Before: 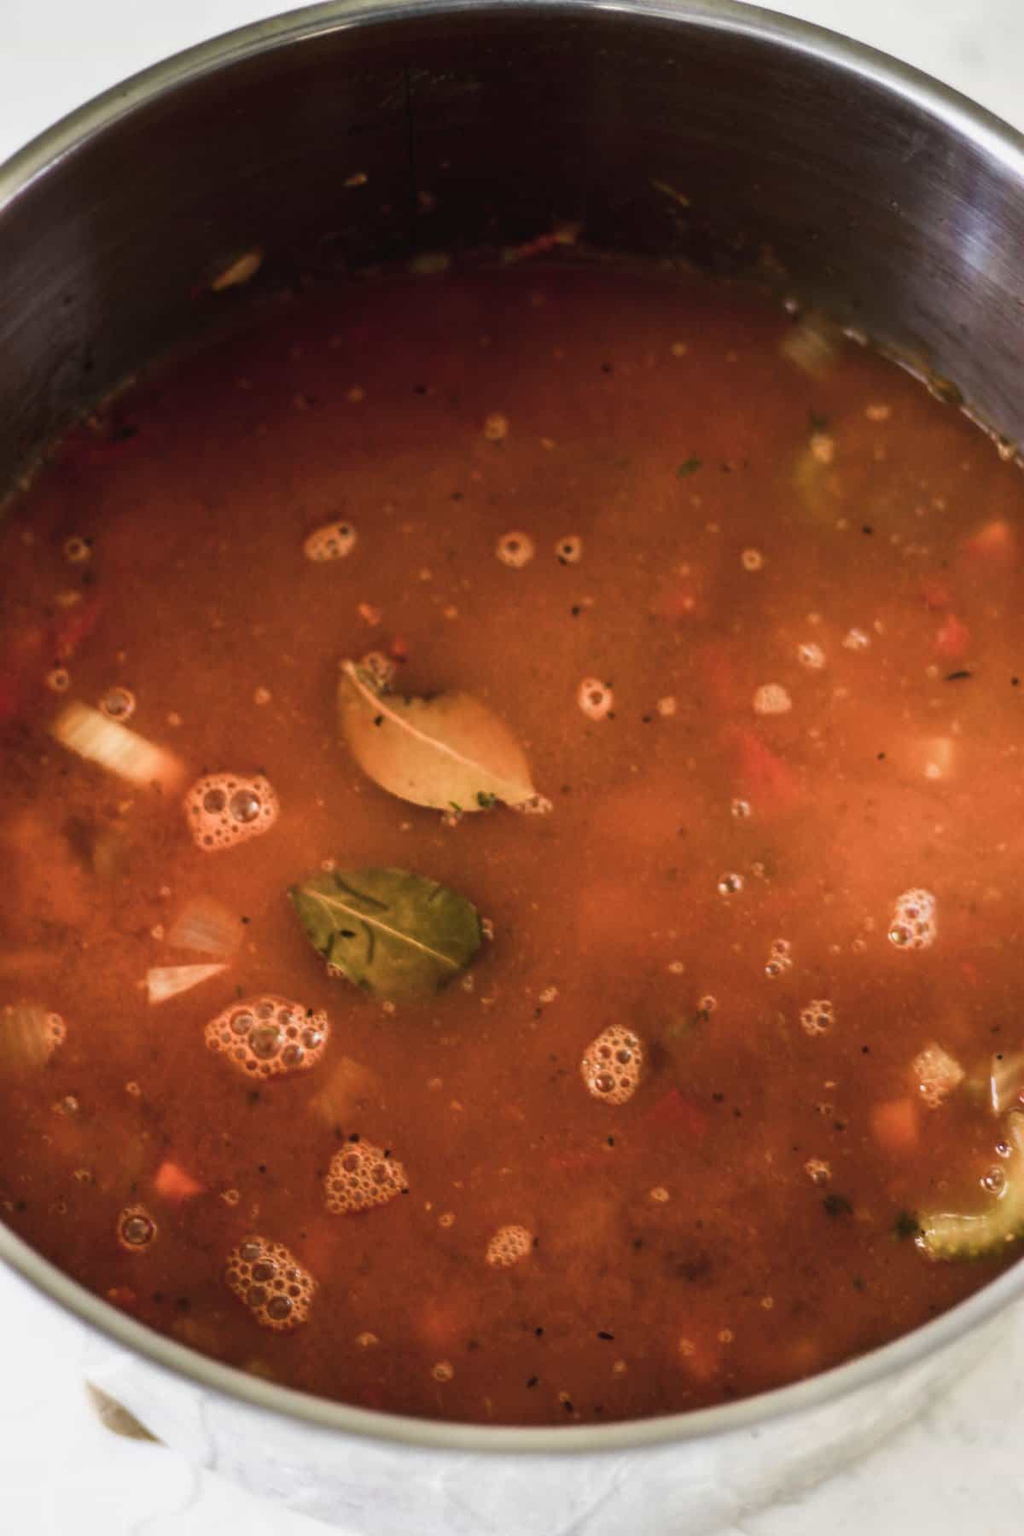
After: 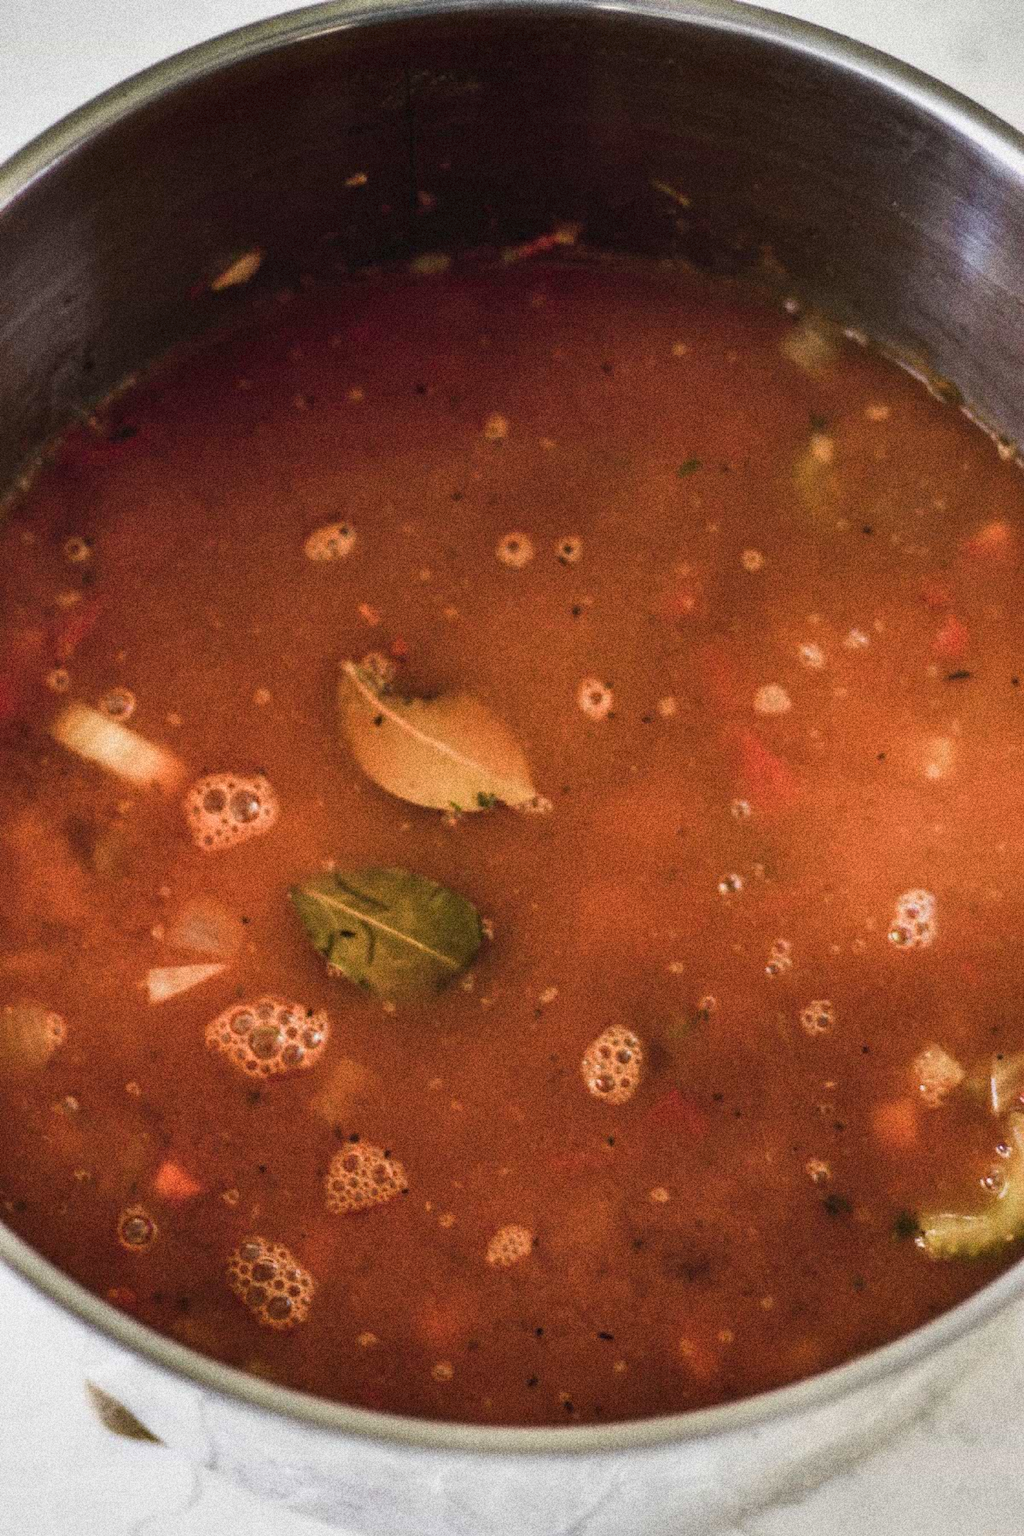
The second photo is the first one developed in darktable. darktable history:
grain: coarseness 14.49 ISO, strength 48.04%, mid-tones bias 35%
shadows and highlights: shadows 43.71, white point adjustment -1.46, soften with gaussian
